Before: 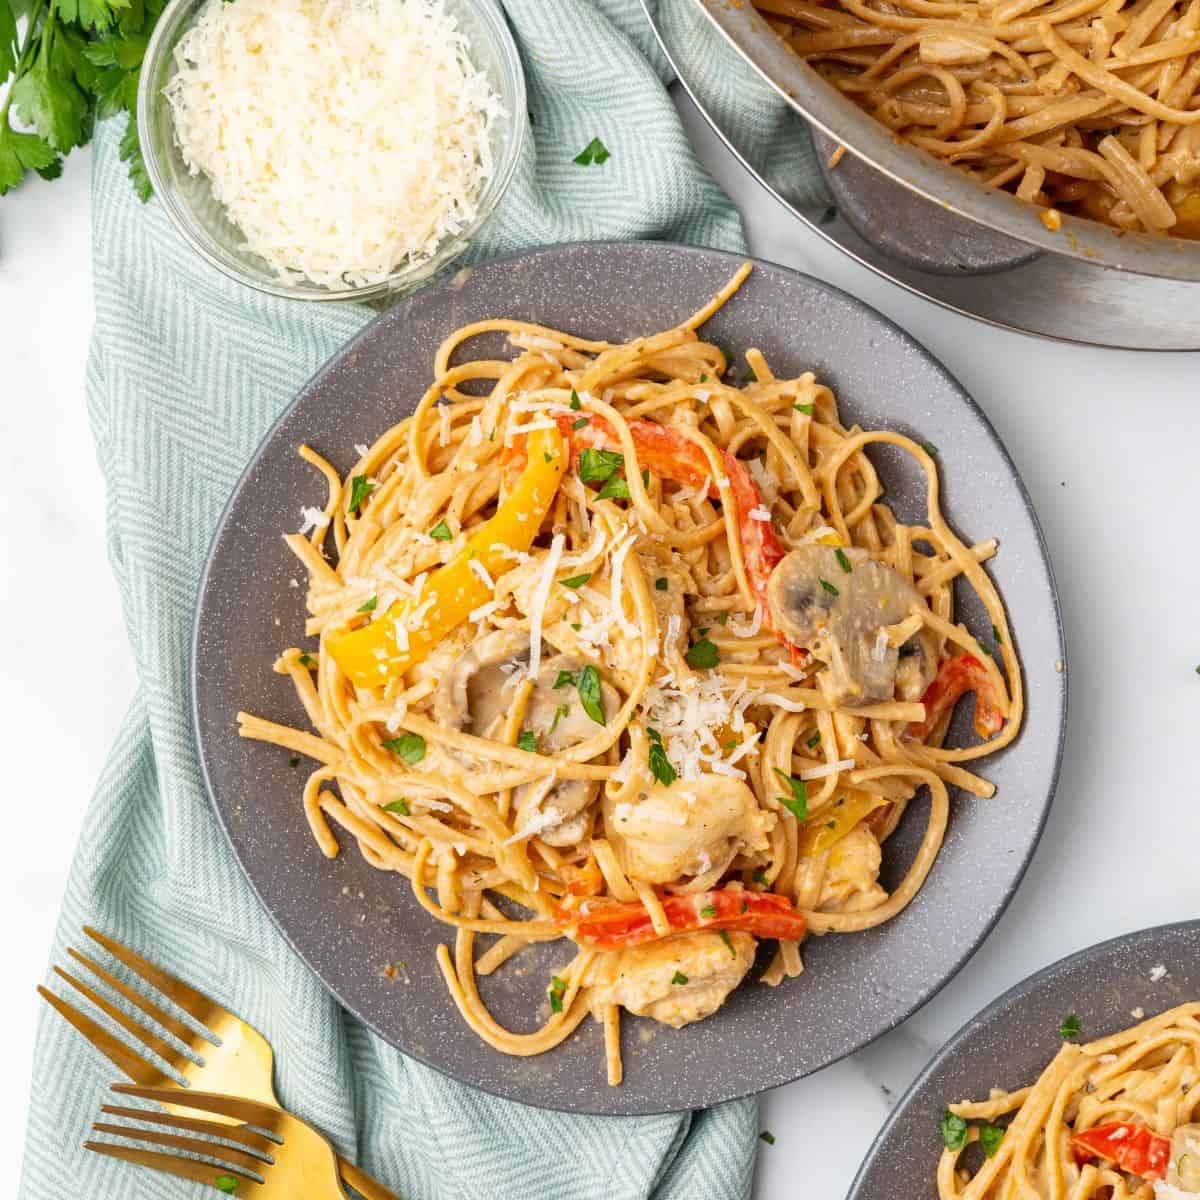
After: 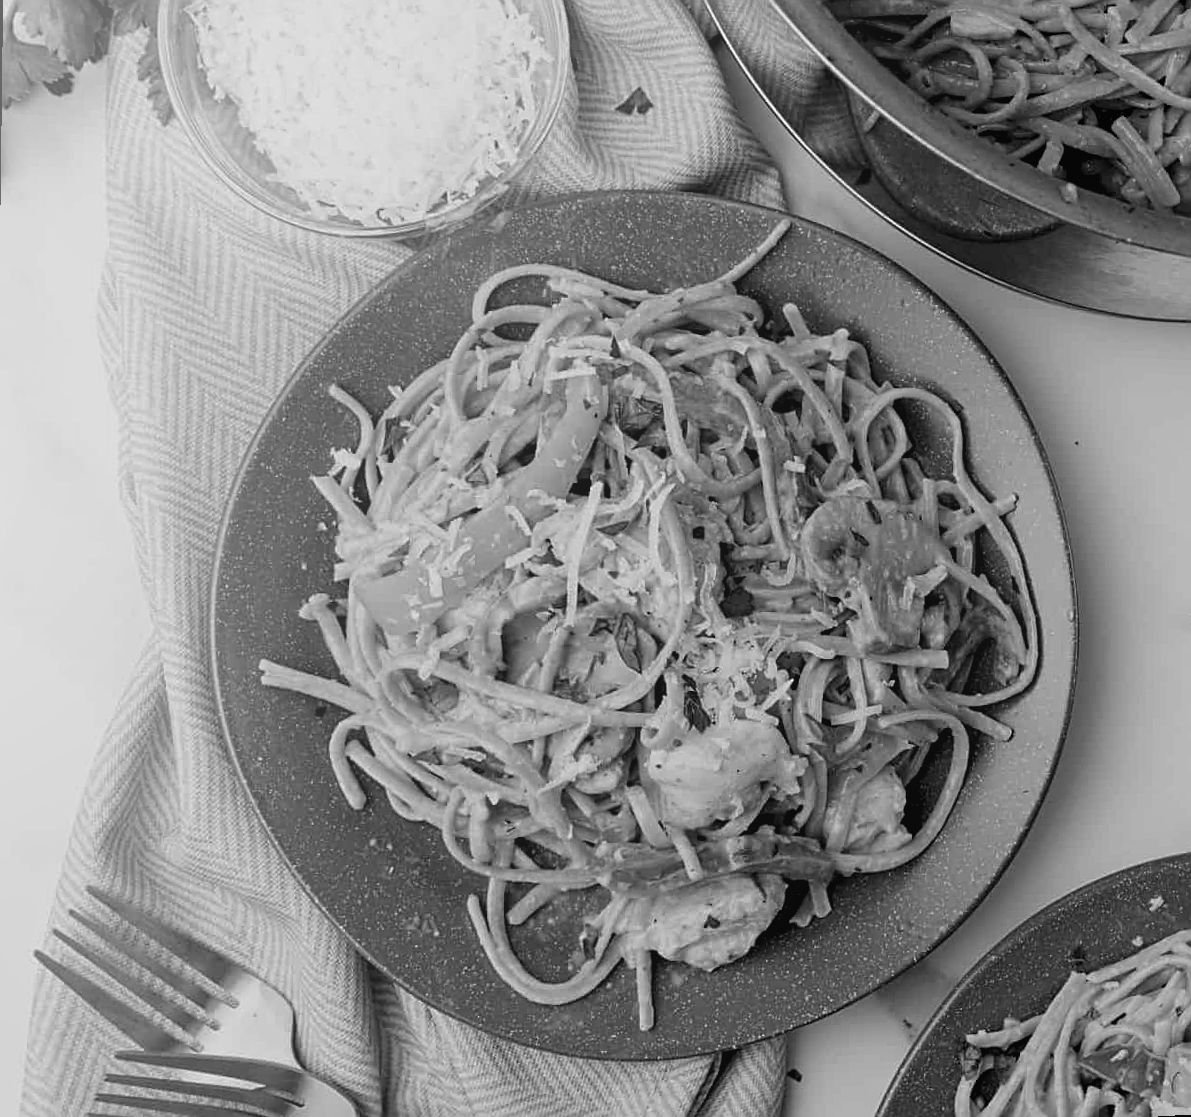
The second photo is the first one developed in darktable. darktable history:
color balance rgb: shadows lift › luminance -7.7%, shadows lift › chroma 2.13%, shadows lift › hue 165.27°, power › luminance -7.77%, power › chroma 1.34%, power › hue 330.55°, highlights gain › luminance -33.33%, highlights gain › chroma 5.68%, highlights gain › hue 217.2°, global offset › luminance -0.33%, global offset › chroma 0.11%, global offset › hue 165.27°, perceptual saturation grading › global saturation 27.72%, perceptual saturation grading › highlights -25%, perceptual saturation grading › mid-tones 25%, perceptual saturation grading › shadows 50%
white balance: red 1.042, blue 1.17
rotate and perspective: rotation 0.679°, lens shift (horizontal) 0.136, crop left 0.009, crop right 0.991, crop top 0.078, crop bottom 0.95
sharpen: on, module defaults
bloom: size 40%
monochrome: a 32, b 64, size 2.3
levels: levels [0.116, 0.574, 1]
